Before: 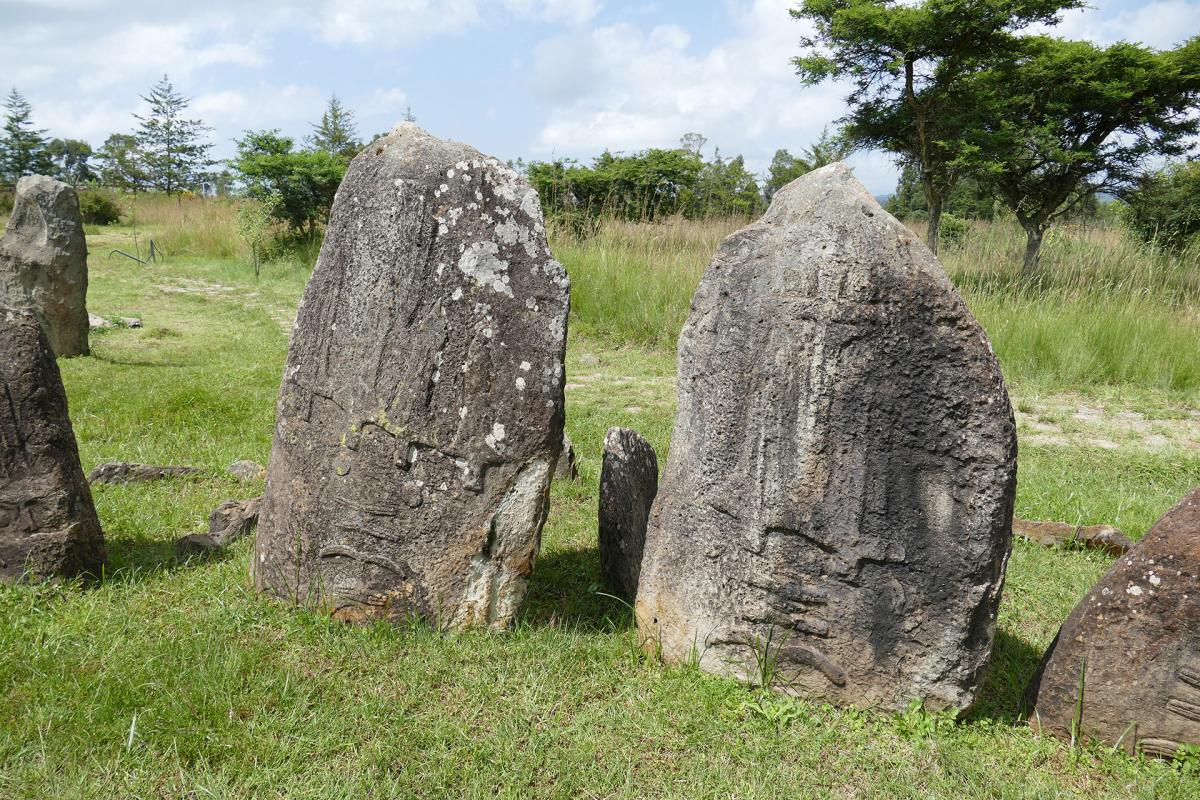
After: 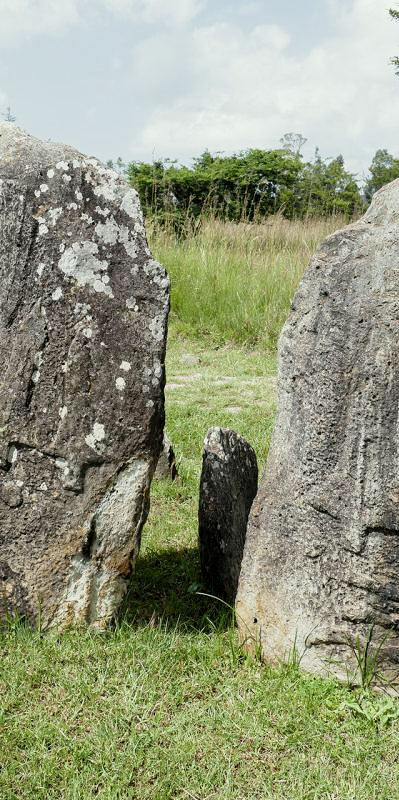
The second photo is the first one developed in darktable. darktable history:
exposure: black level correction 0.001, exposure 0.3 EV, compensate highlight preservation false
color correction: highlights a* -2.68, highlights b* 2.57
crop: left 33.36%, right 33.36%
filmic rgb: middle gray luminance 21.73%, black relative exposure -14 EV, white relative exposure 2.96 EV, threshold 6 EV, target black luminance 0%, hardness 8.81, latitude 59.69%, contrast 1.208, highlights saturation mix 5%, shadows ↔ highlights balance 41.6%, add noise in highlights 0, color science v3 (2019), use custom middle-gray values true, iterations of high-quality reconstruction 0, contrast in highlights soft, enable highlight reconstruction true
